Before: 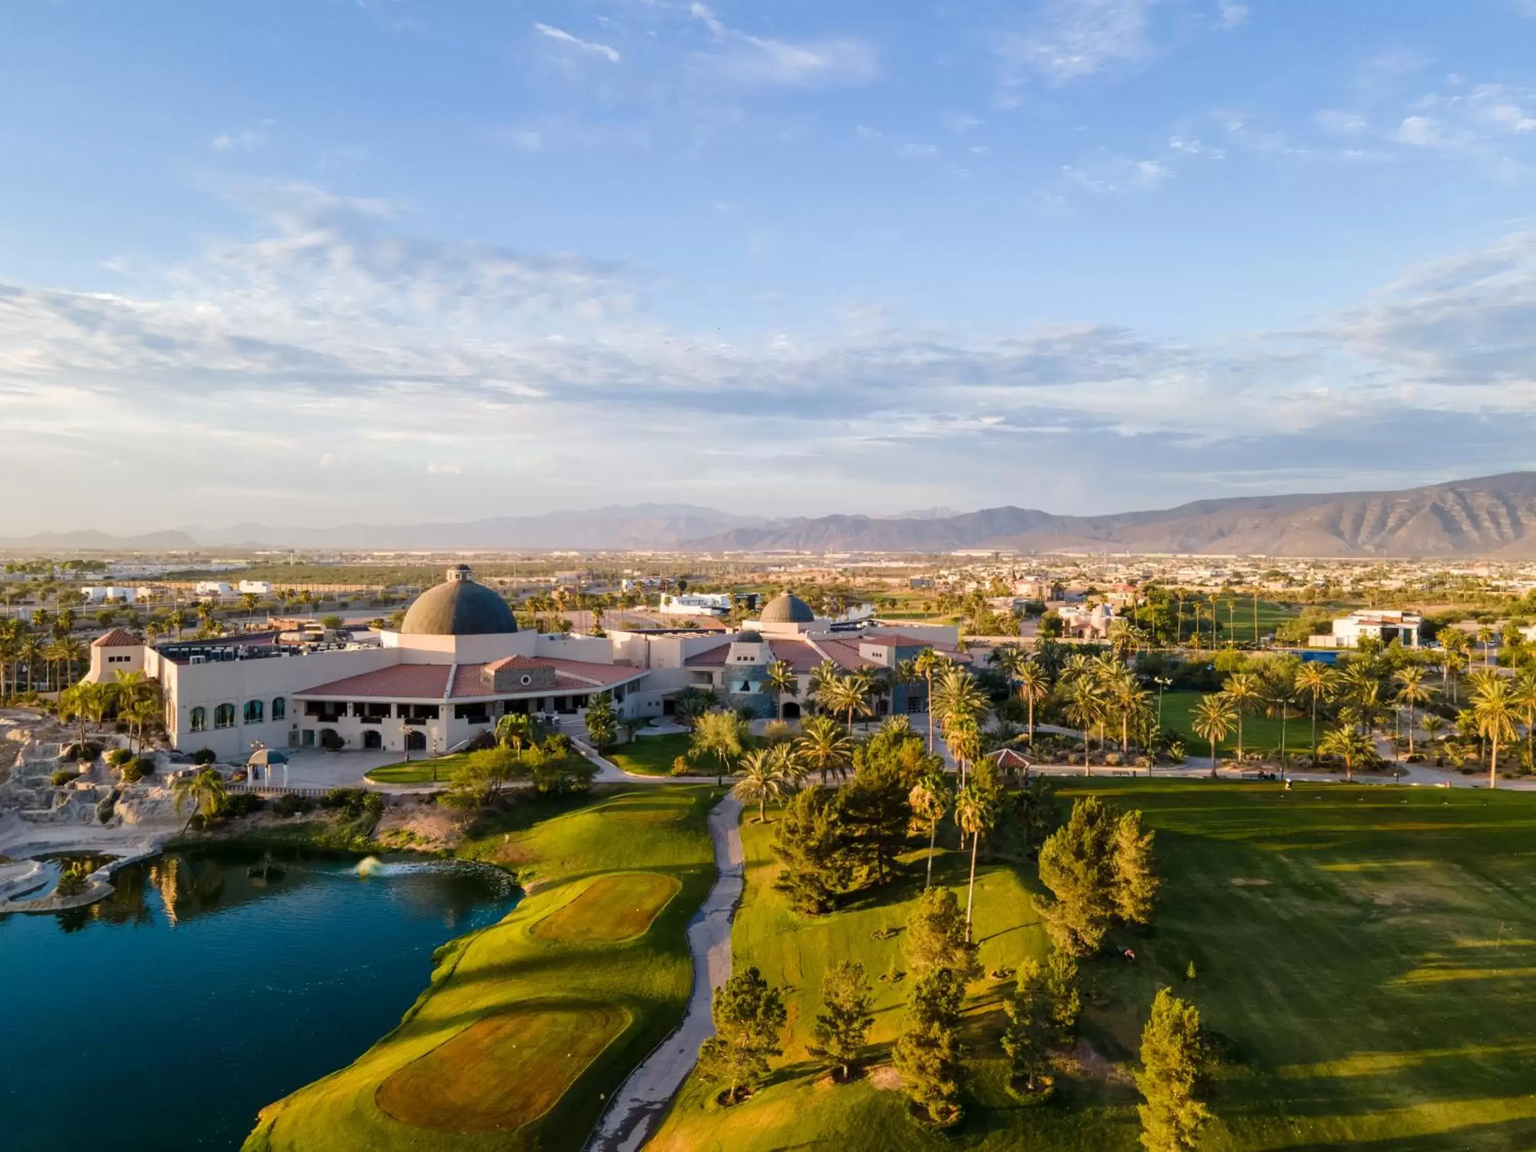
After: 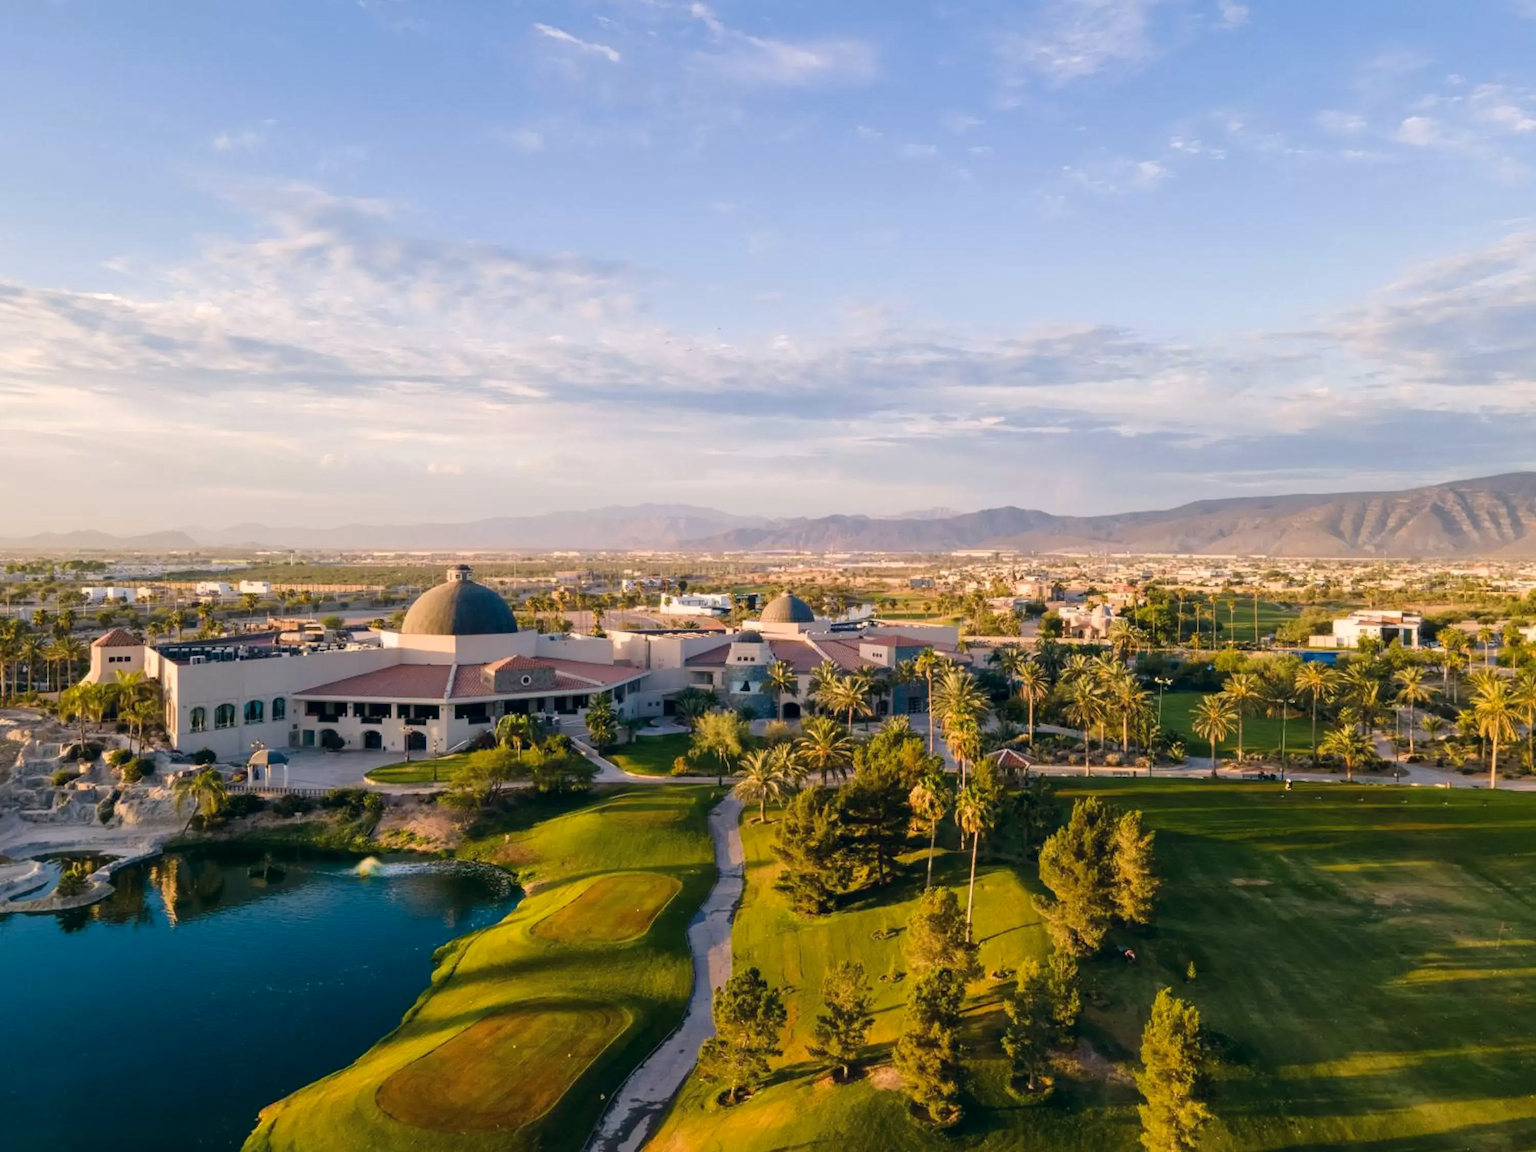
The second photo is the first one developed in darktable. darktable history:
levels: mode automatic
color correction: highlights a* 5.38, highlights b* 5.3, shadows a* -4.26, shadows b* -5.11
